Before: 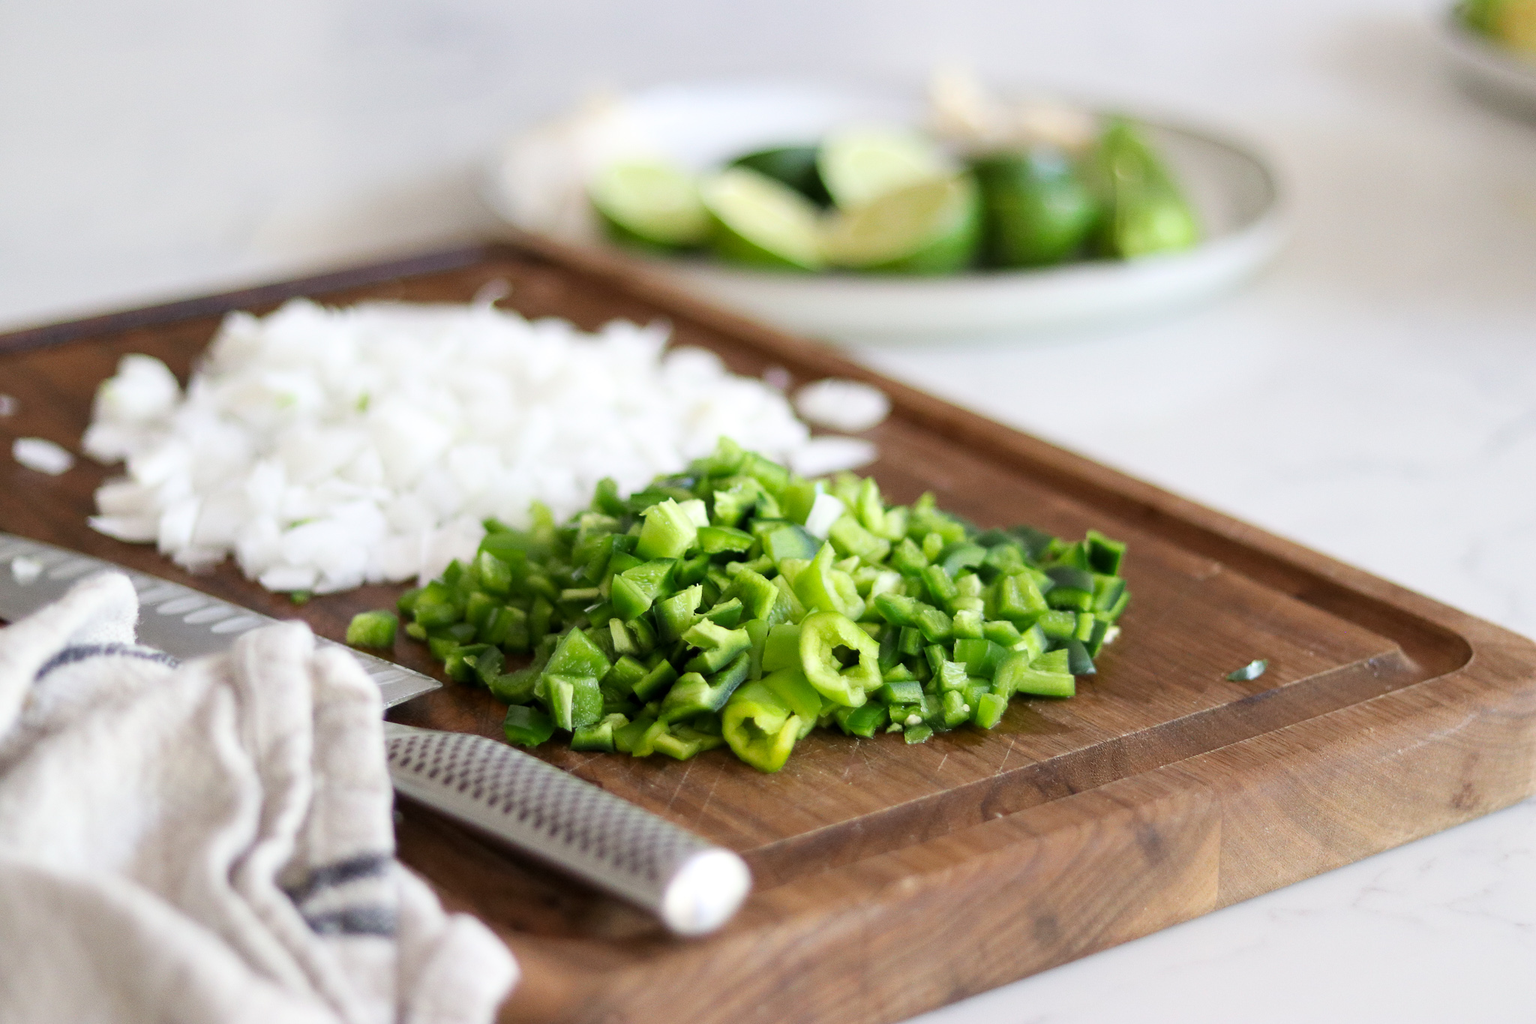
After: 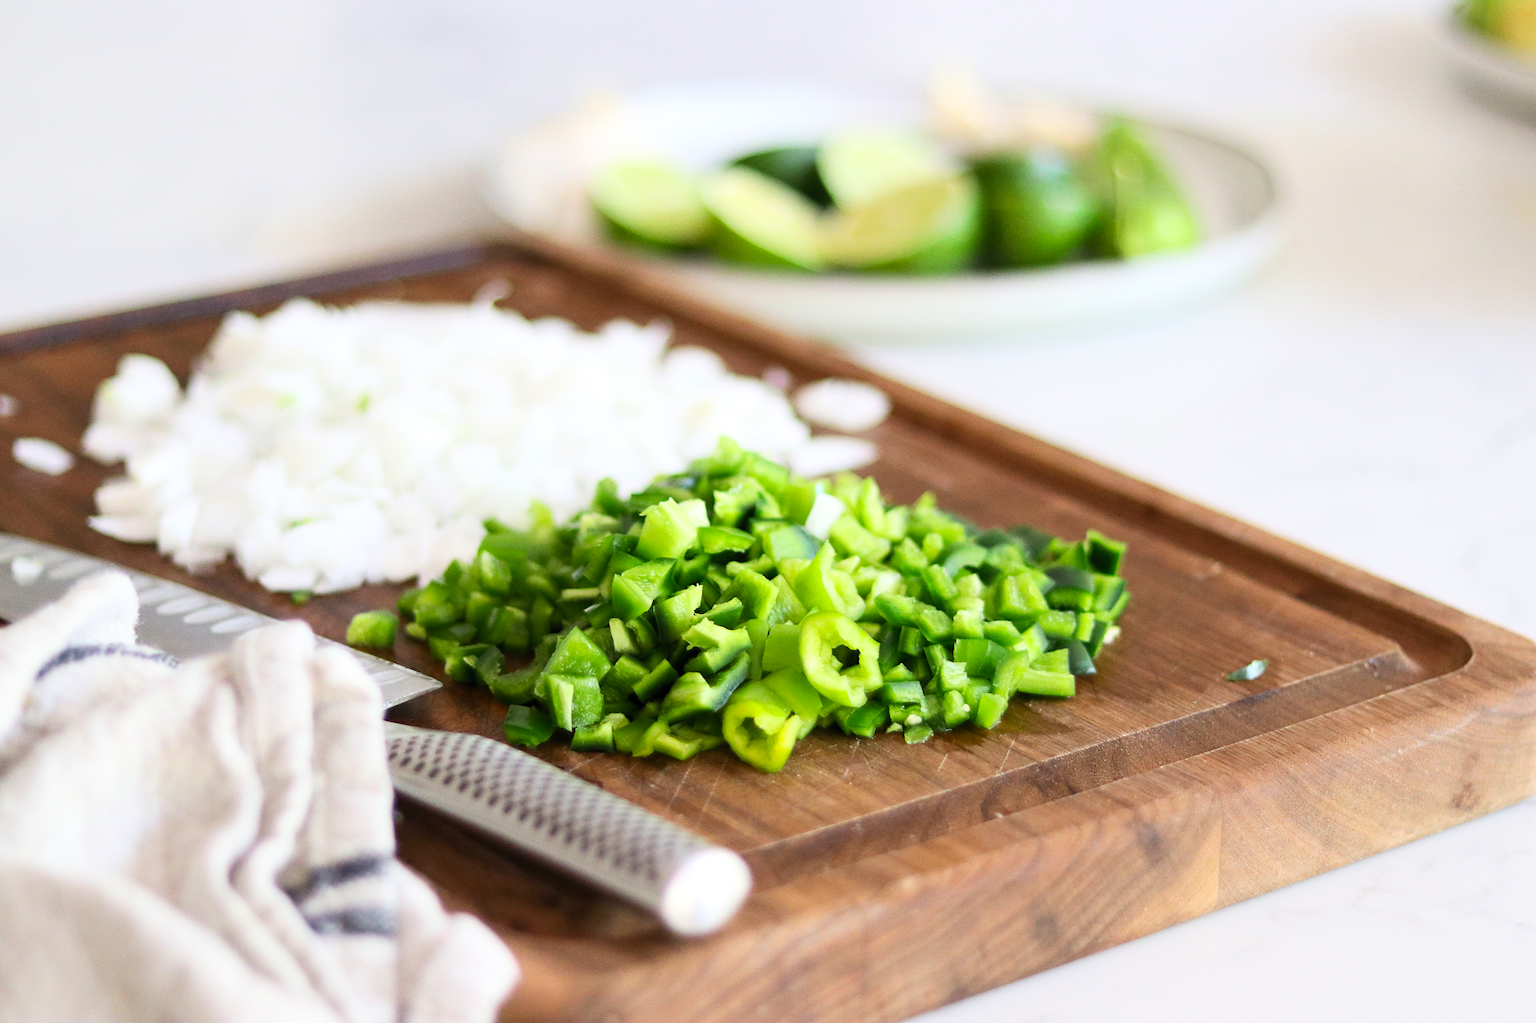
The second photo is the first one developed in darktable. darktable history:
contrast brightness saturation: contrast 0.199, brightness 0.159, saturation 0.226
